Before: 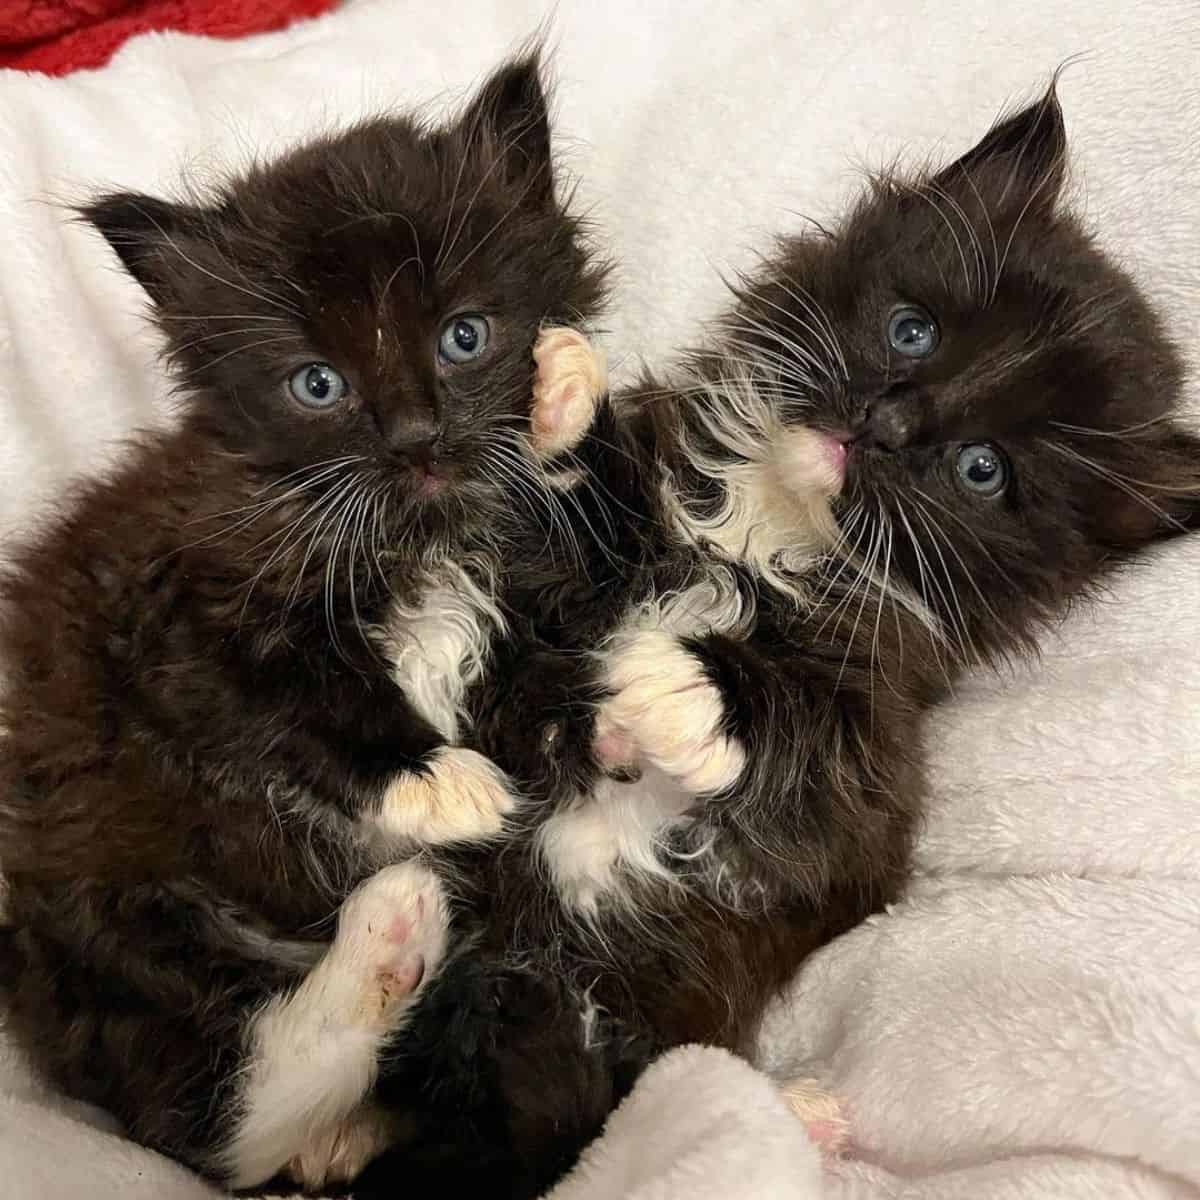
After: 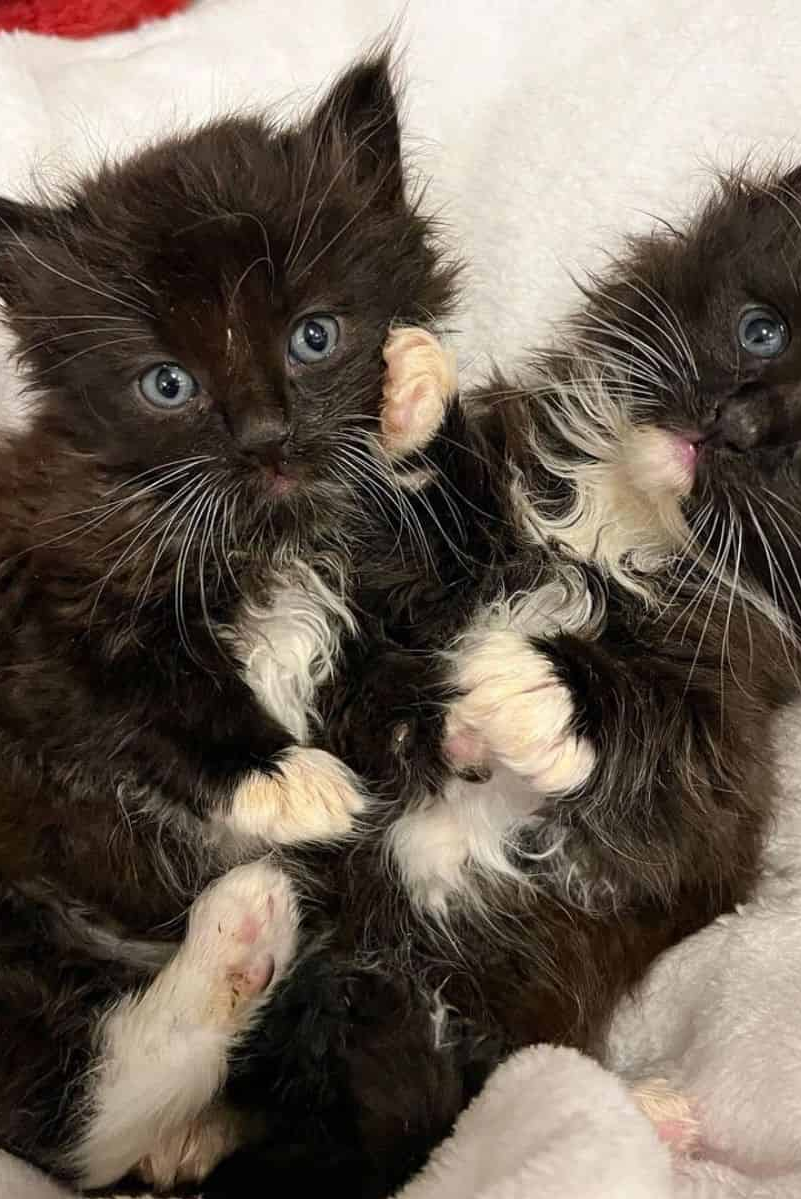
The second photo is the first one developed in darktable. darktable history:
crop and rotate: left 12.504%, right 20.717%
